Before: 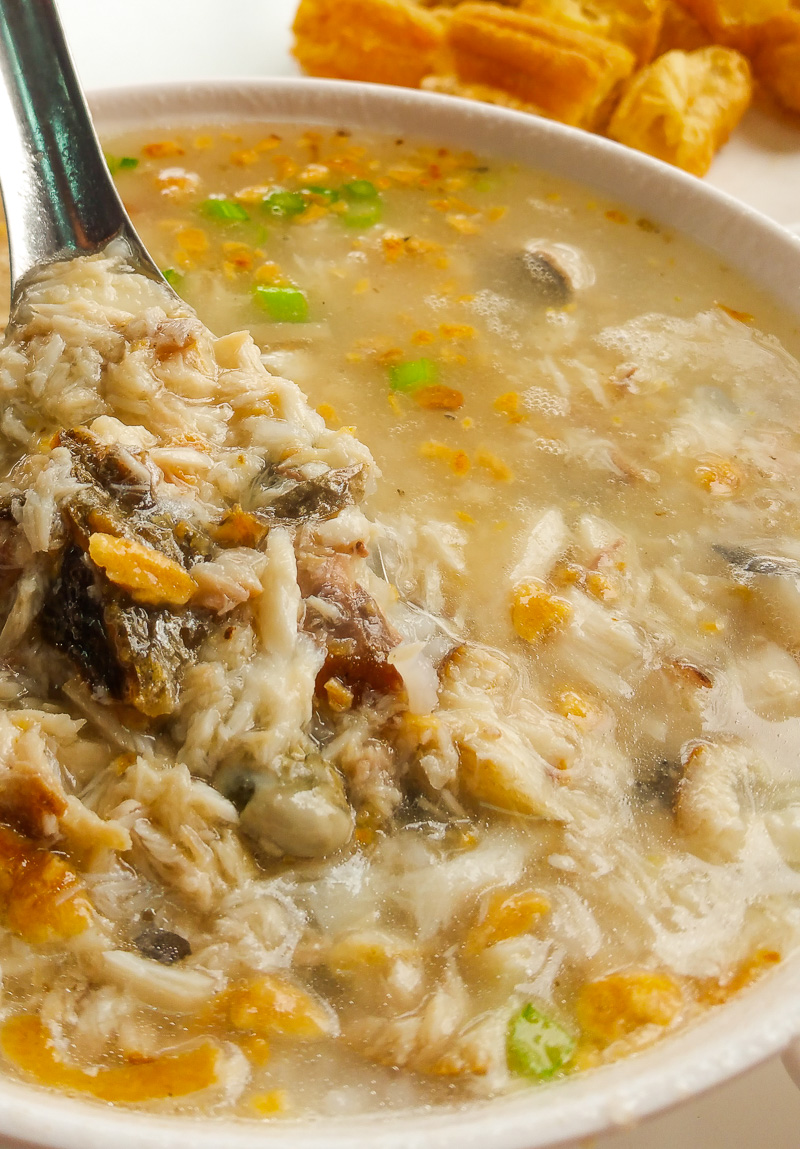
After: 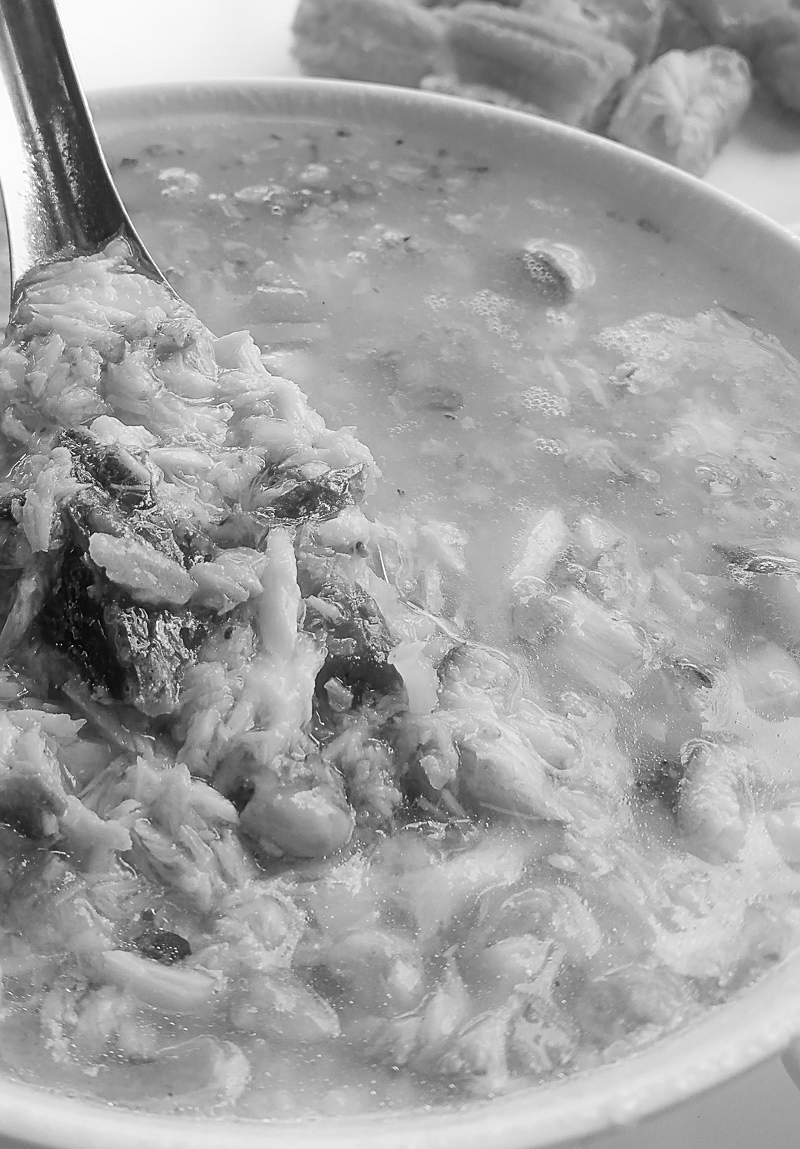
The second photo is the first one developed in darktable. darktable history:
contrast equalizer: y [[0.5, 0.488, 0.462, 0.461, 0.491, 0.5], [0.5 ×6], [0.5 ×6], [0 ×6], [0 ×6]]
white balance: red 0.982, blue 1.018
sharpen: on, module defaults
monochrome: a 2.21, b -1.33, size 2.2
